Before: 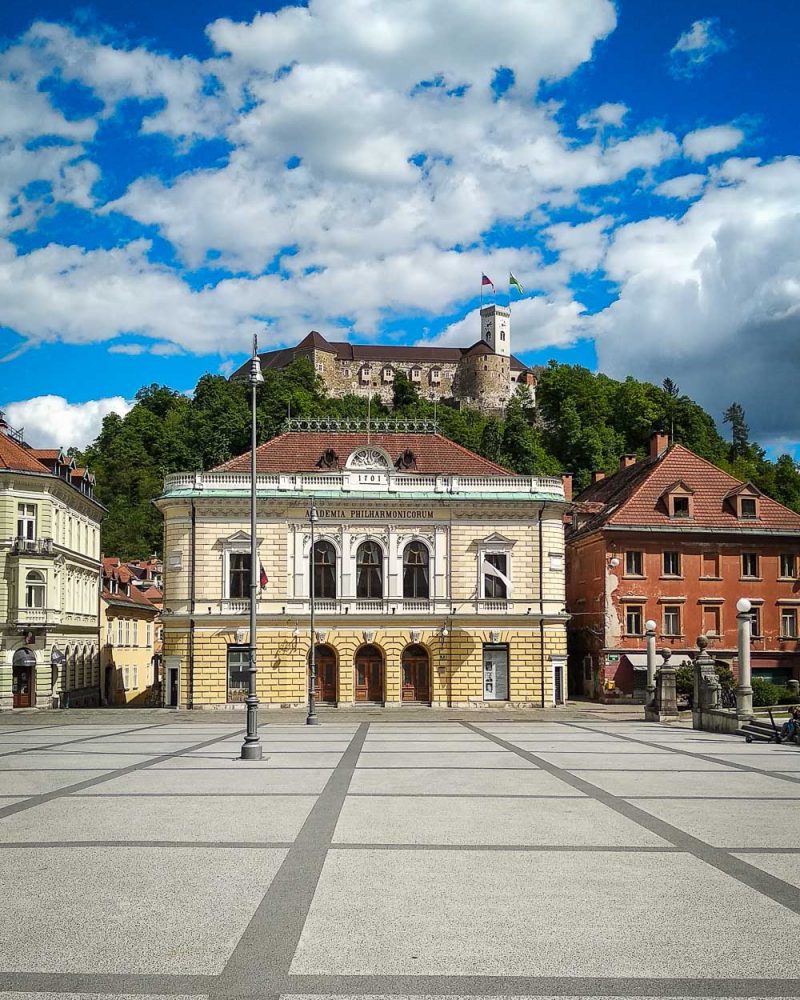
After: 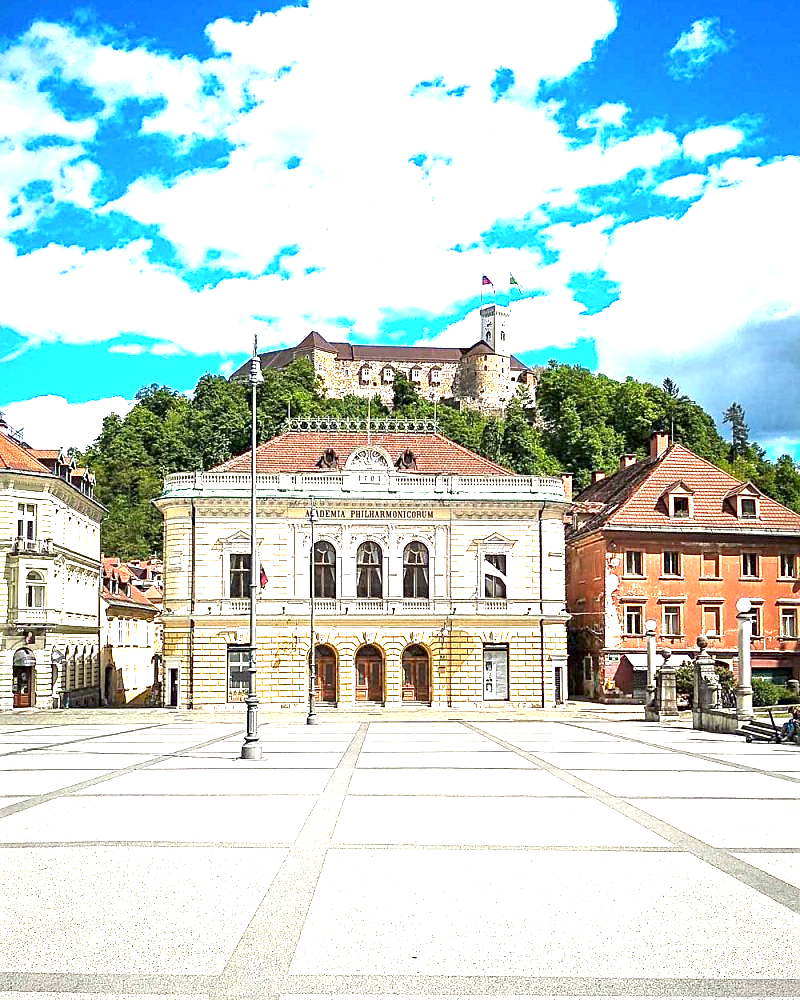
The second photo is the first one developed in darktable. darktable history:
exposure: black level correction 0.001, exposure 1.865 EV, compensate highlight preservation false
contrast brightness saturation: saturation -0.022
sharpen: on, module defaults
